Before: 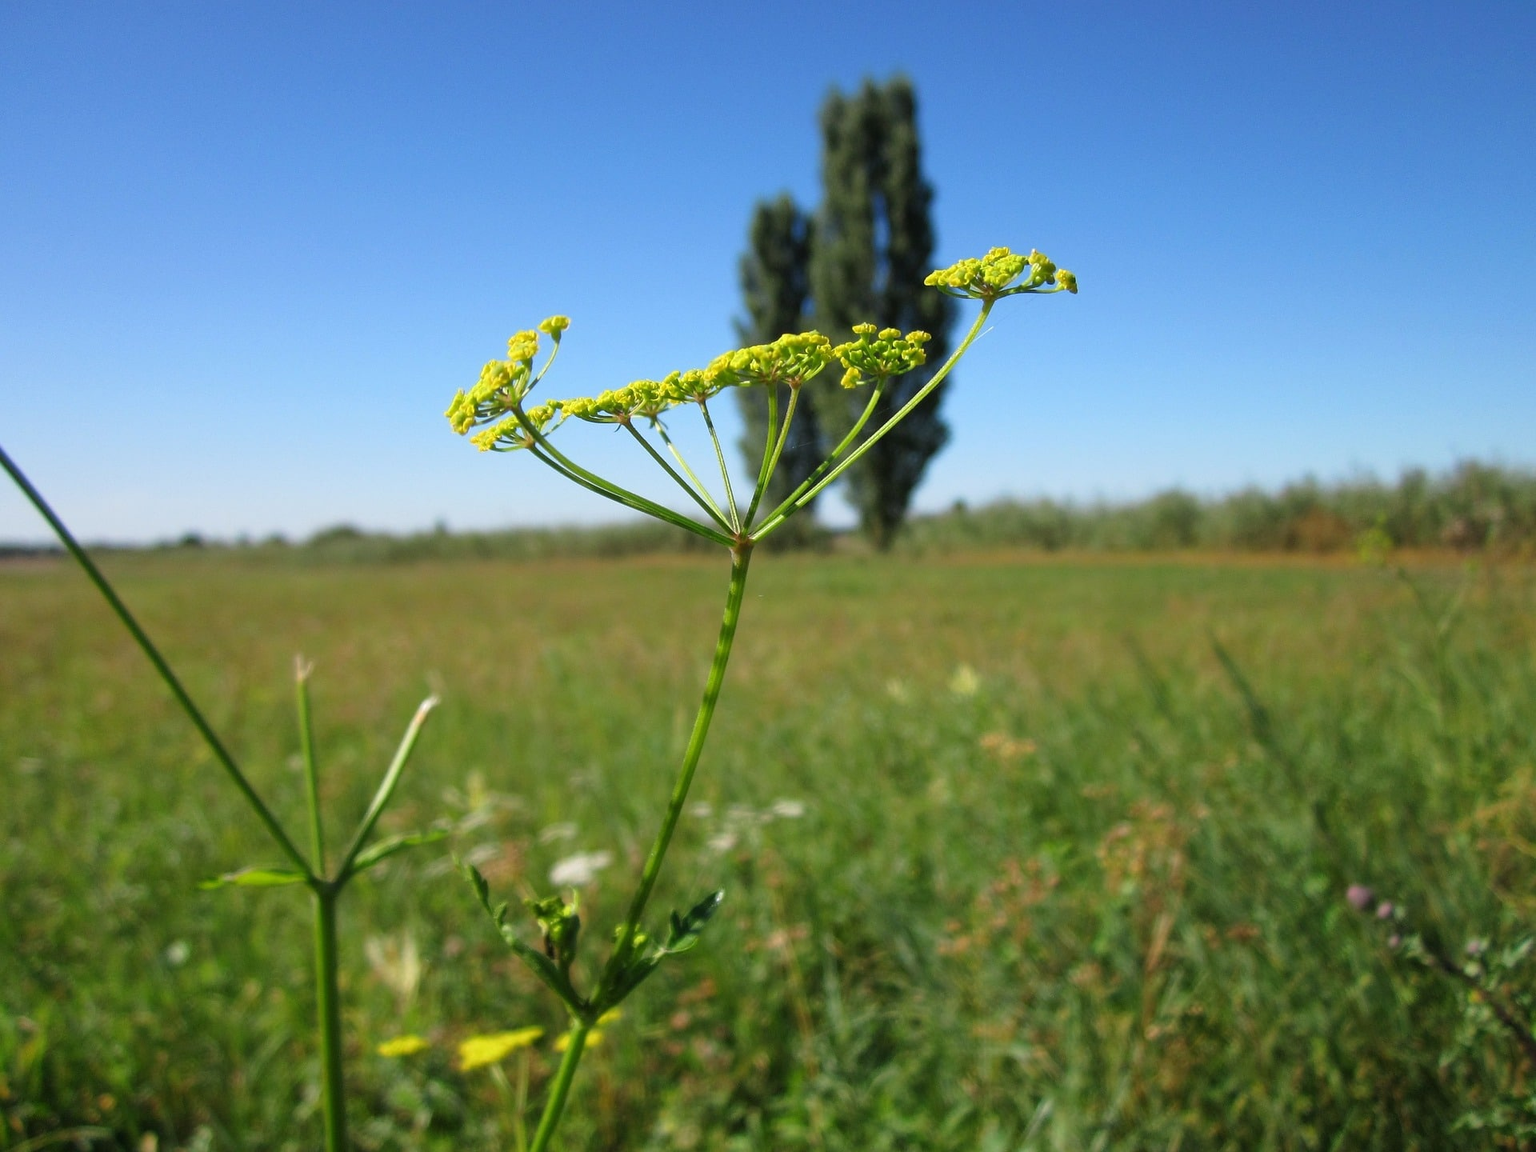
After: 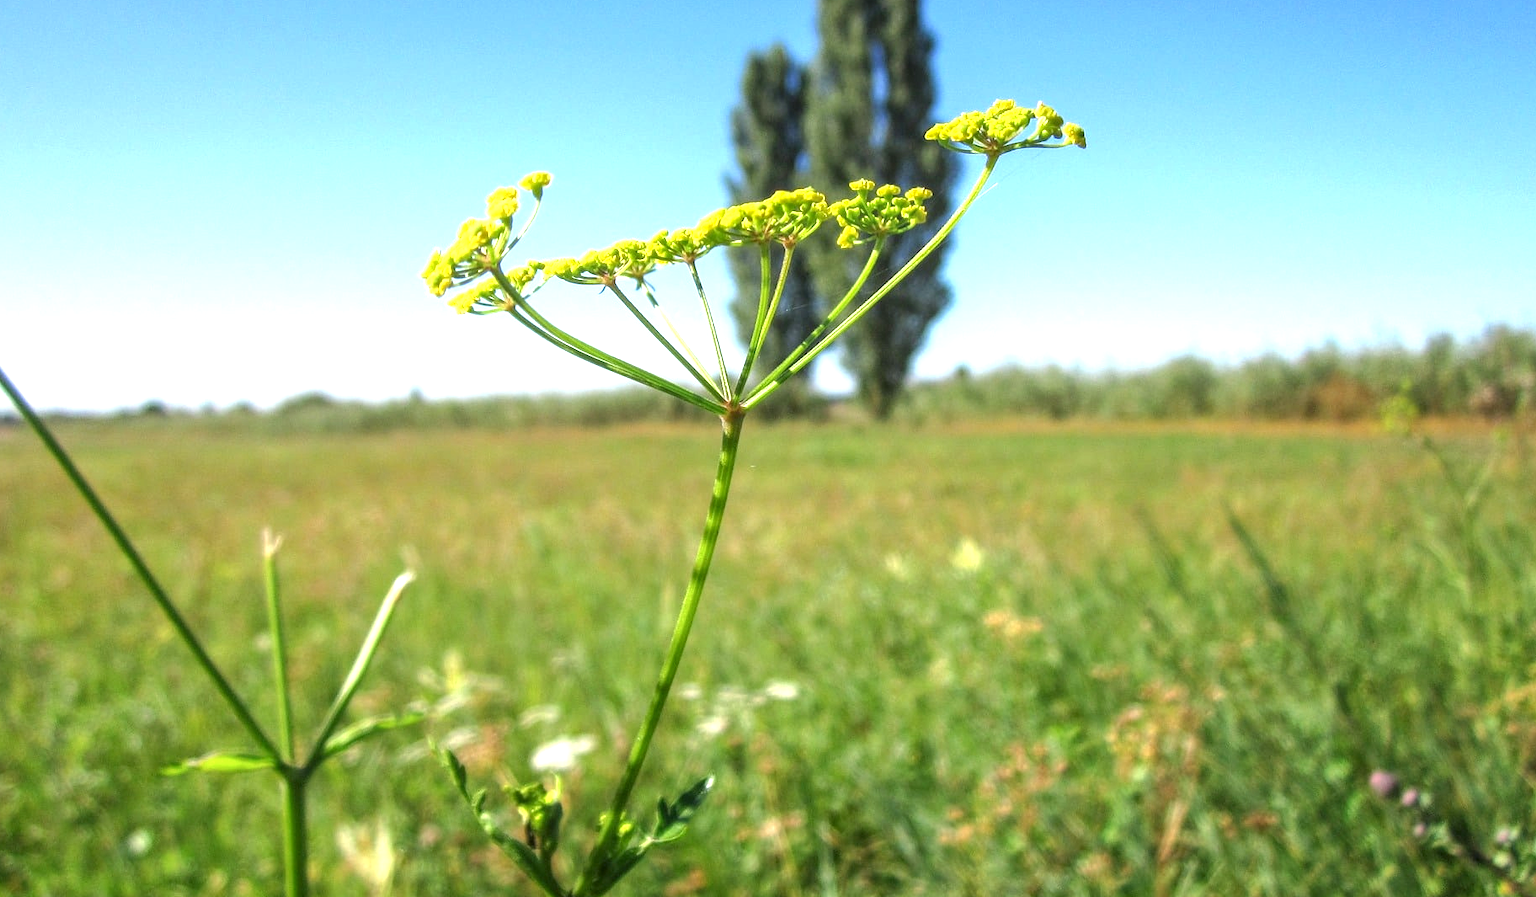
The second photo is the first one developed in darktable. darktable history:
crop and rotate: left 2.991%, top 13.302%, right 1.981%, bottom 12.636%
exposure: exposure 1 EV, compensate highlight preservation false
local contrast: highlights 0%, shadows 0%, detail 133%
